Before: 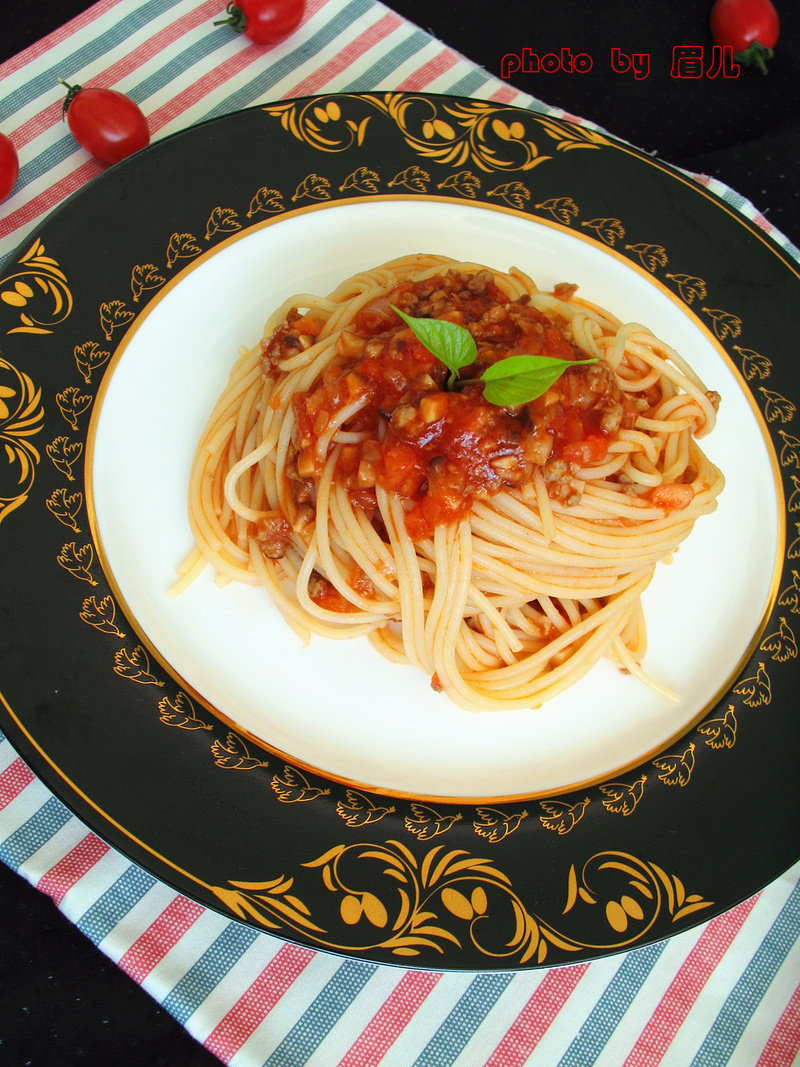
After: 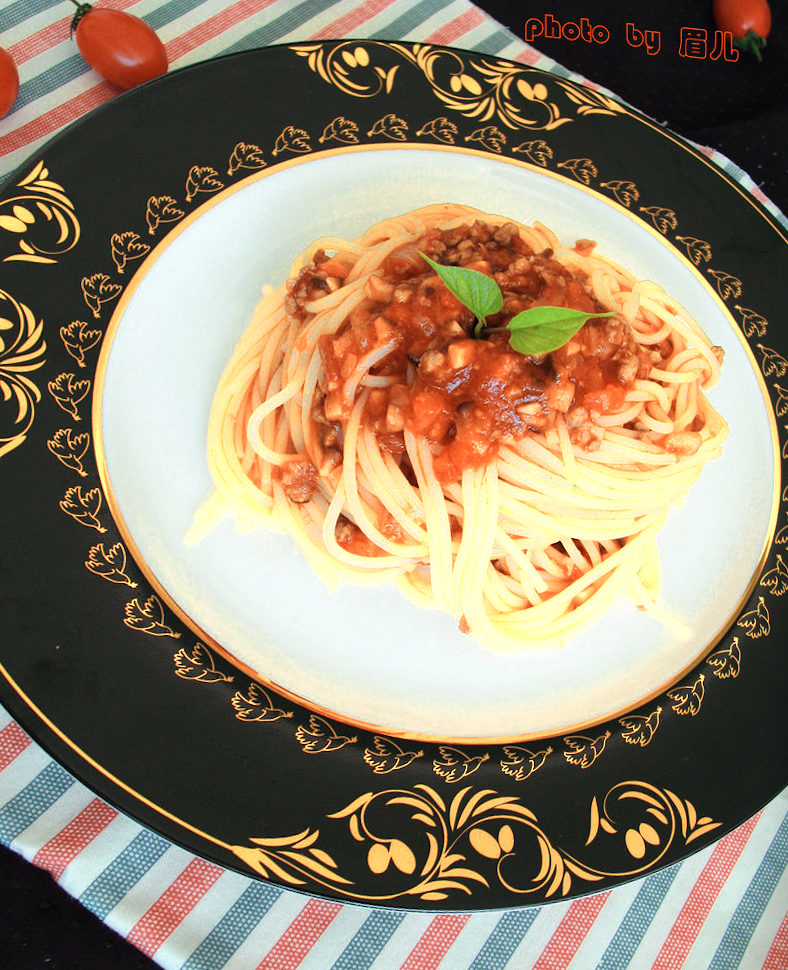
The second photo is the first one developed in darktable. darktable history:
rotate and perspective: rotation -0.013°, lens shift (vertical) -0.027, lens shift (horizontal) 0.178, crop left 0.016, crop right 0.989, crop top 0.082, crop bottom 0.918
exposure: compensate highlight preservation false
color zones: curves: ch0 [(0.018, 0.548) (0.224, 0.64) (0.425, 0.447) (0.675, 0.575) (0.732, 0.579)]; ch1 [(0.066, 0.487) (0.25, 0.5) (0.404, 0.43) (0.75, 0.421) (0.956, 0.421)]; ch2 [(0.044, 0.561) (0.215, 0.465) (0.399, 0.544) (0.465, 0.548) (0.614, 0.447) (0.724, 0.43) (0.882, 0.623) (0.956, 0.632)]
